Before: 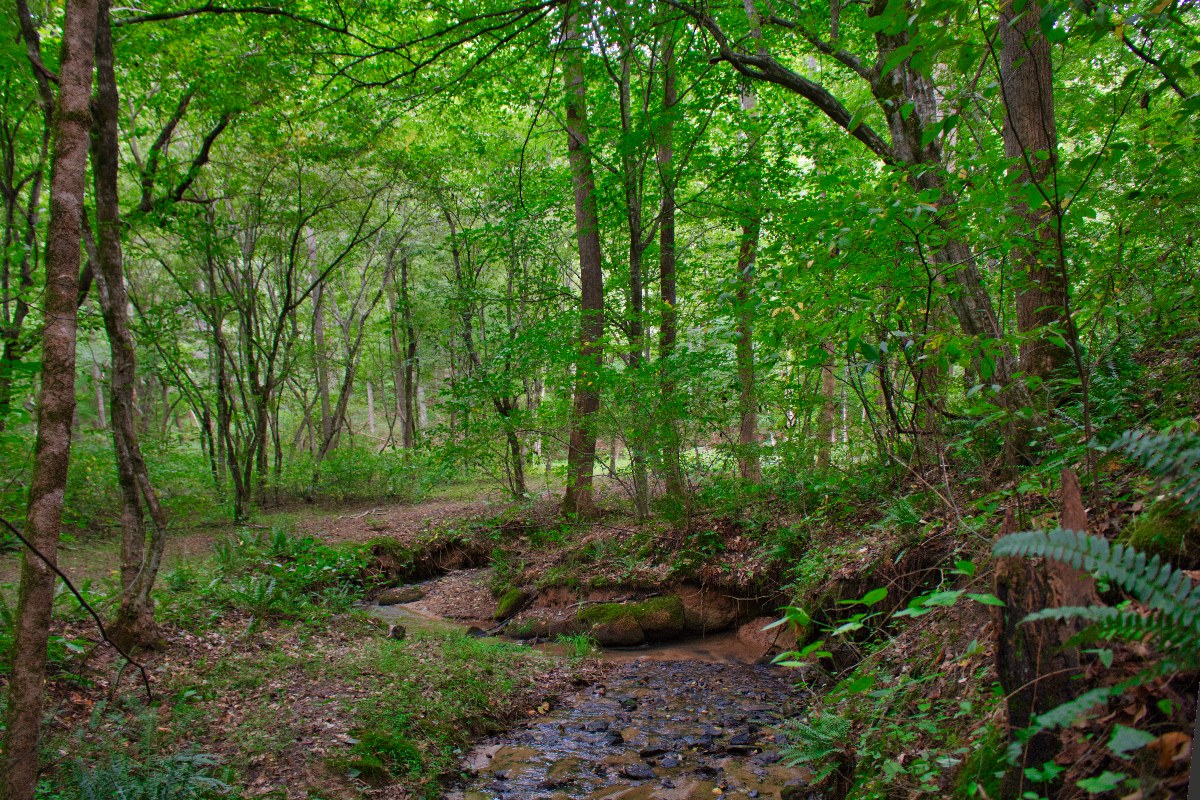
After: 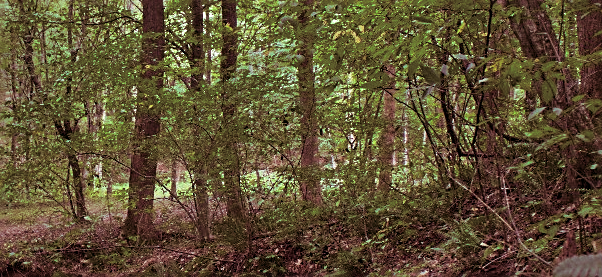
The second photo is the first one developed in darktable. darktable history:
crop: left 36.607%, top 34.735%, right 13.146%, bottom 30.611%
white balance: emerald 1
color zones: curves: ch0 [(0, 0.497) (0.143, 0.5) (0.286, 0.5) (0.429, 0.483) (0.571, 0.116) (0.714, -0.006) (0.857, 0.28) (1, 0.497)]
split-toning: on, module defaults
sharpen: on, module defaults
